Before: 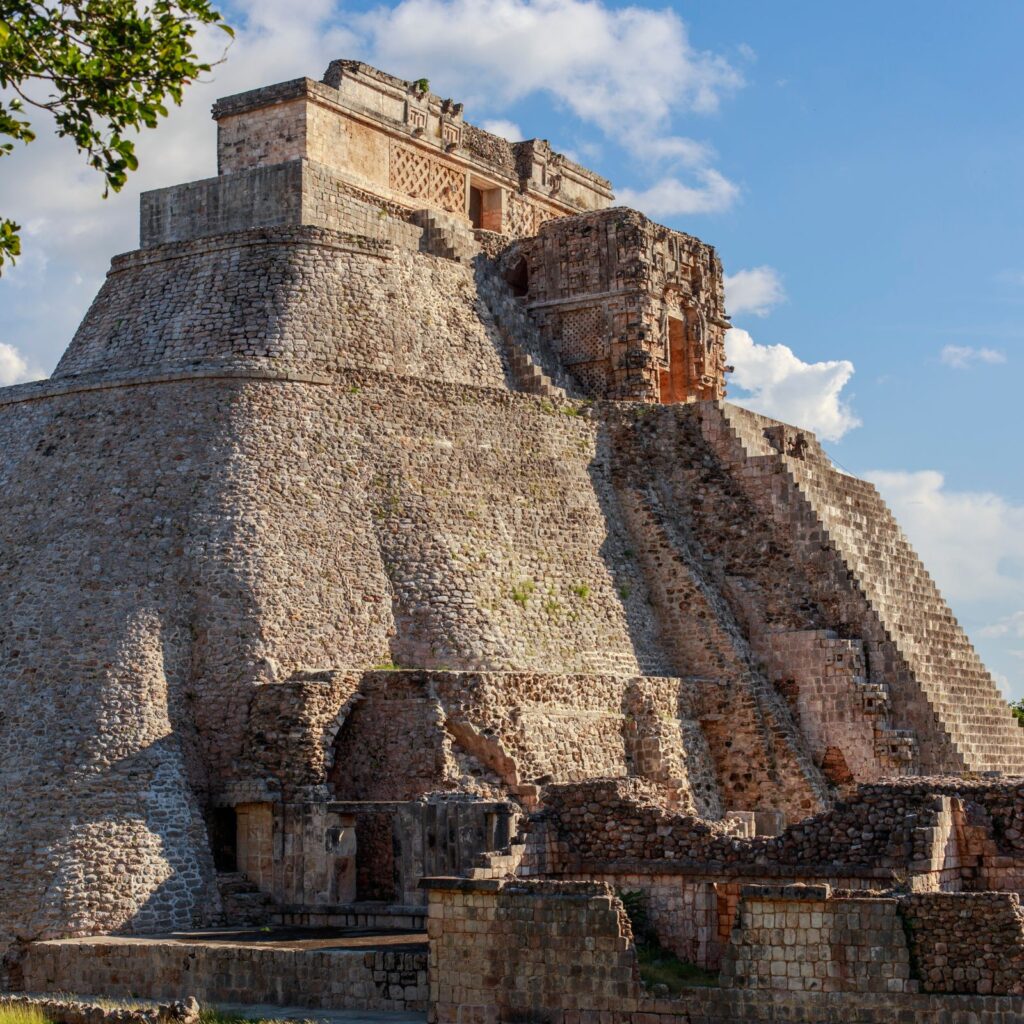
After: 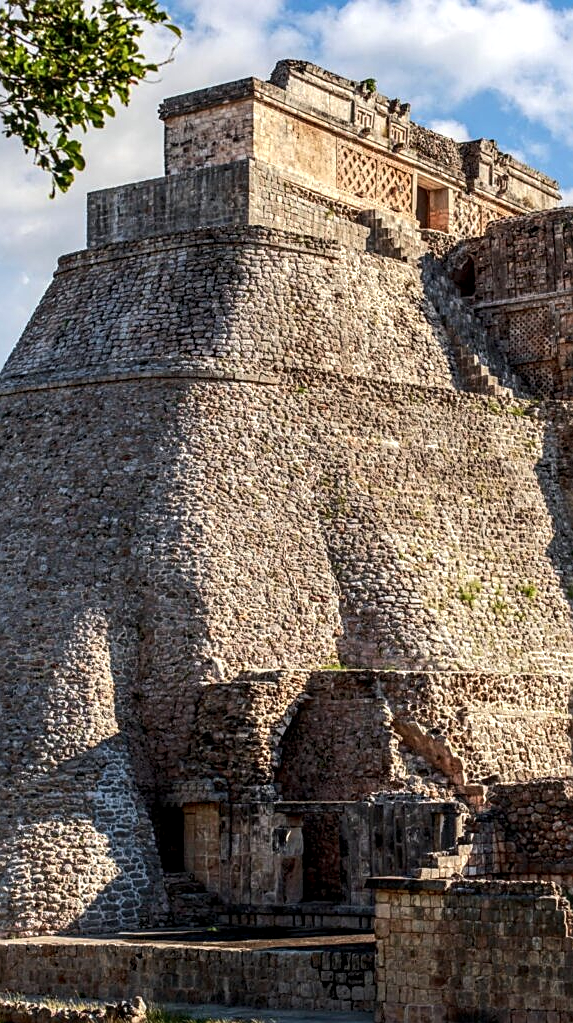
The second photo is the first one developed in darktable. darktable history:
tone equalizer: -8 EV -0.421 EV, -7 EV -0.415 EV, -6 EV -0.298 EV, -5 EV -0.246 EV, -3 EV 0.223 EV, -2 EV 0.321 EV, -1 EV 0.415 EV, +0 EV 0.447 EV, edges refinement/feathering 500, mask exposure compensation -1.57 EV, preserve details no
crop: left 5.219%, right 38.579%
contrast brightness saturation: contrast 0.074
sharpen: on, module defaults
local contrast: detail 130%
